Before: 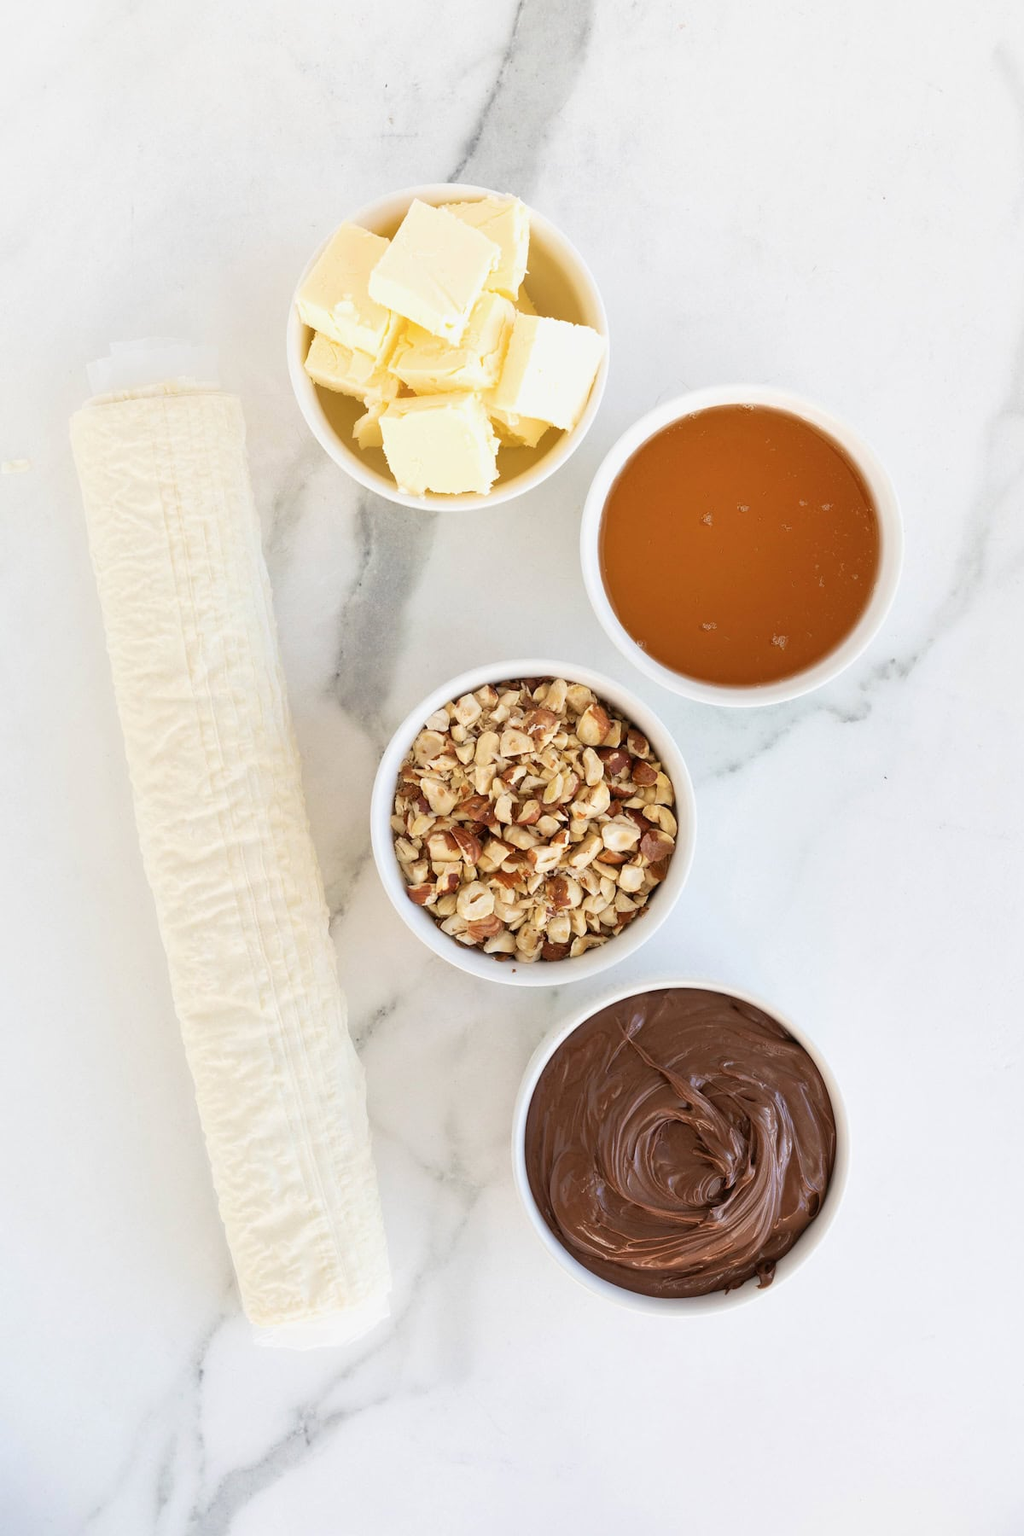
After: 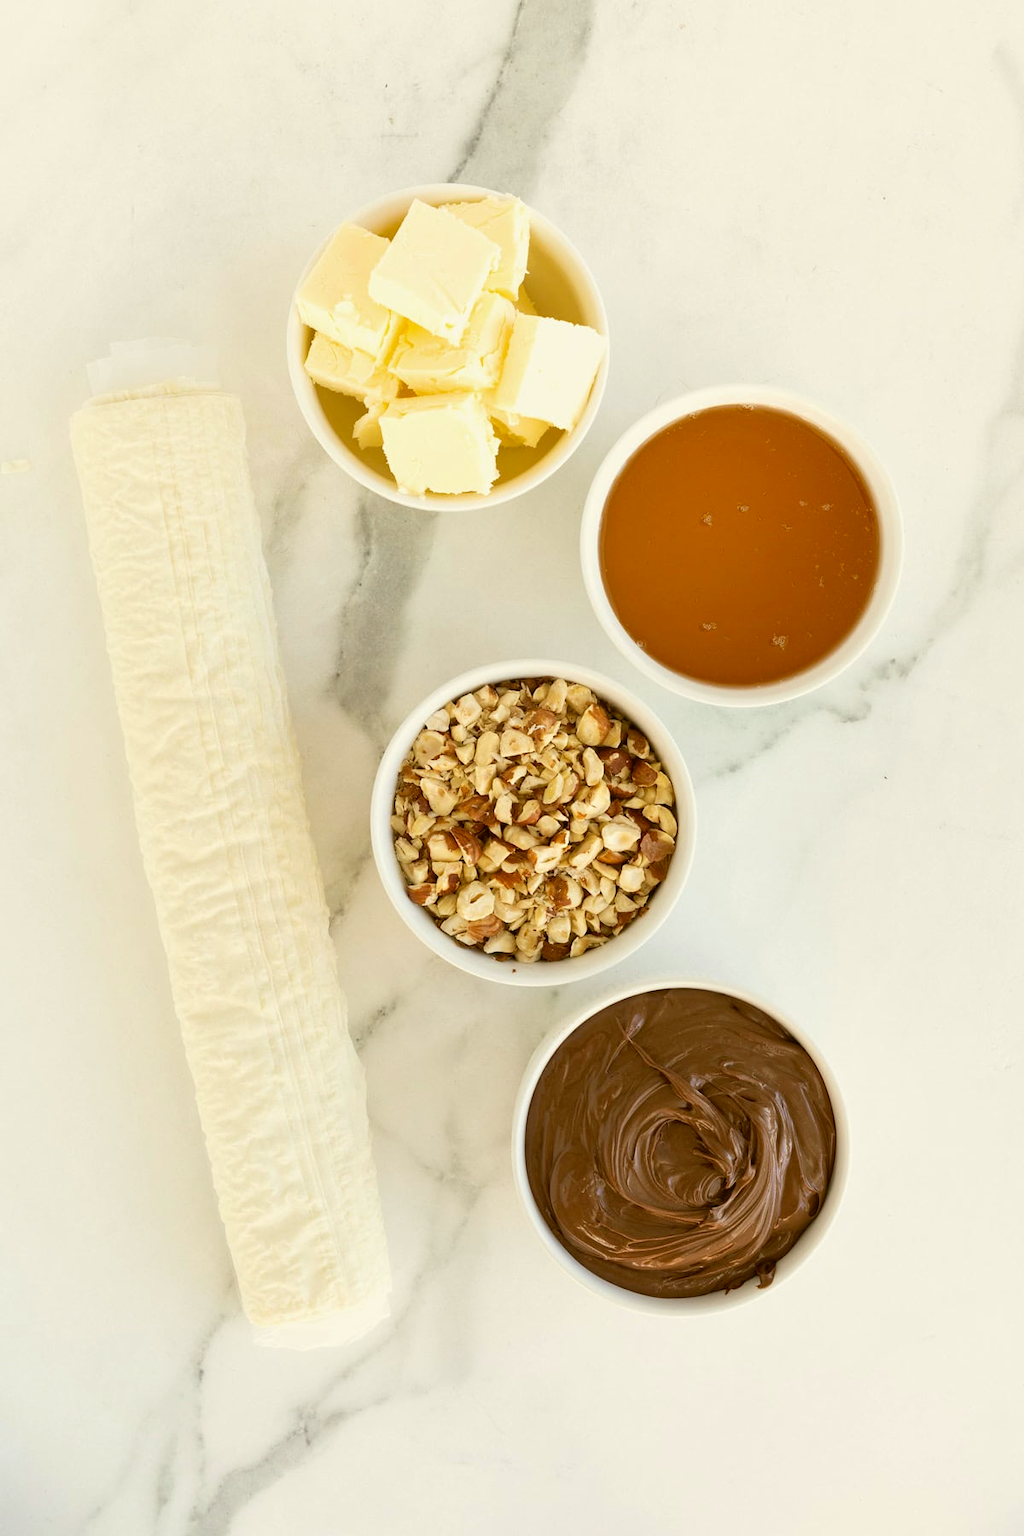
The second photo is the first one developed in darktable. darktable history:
tone equalizer: on, module defaults
color correction: highlights a* -1.43, highlights b* 10.12, shadows a* 0.395, shadows b* 19.35
